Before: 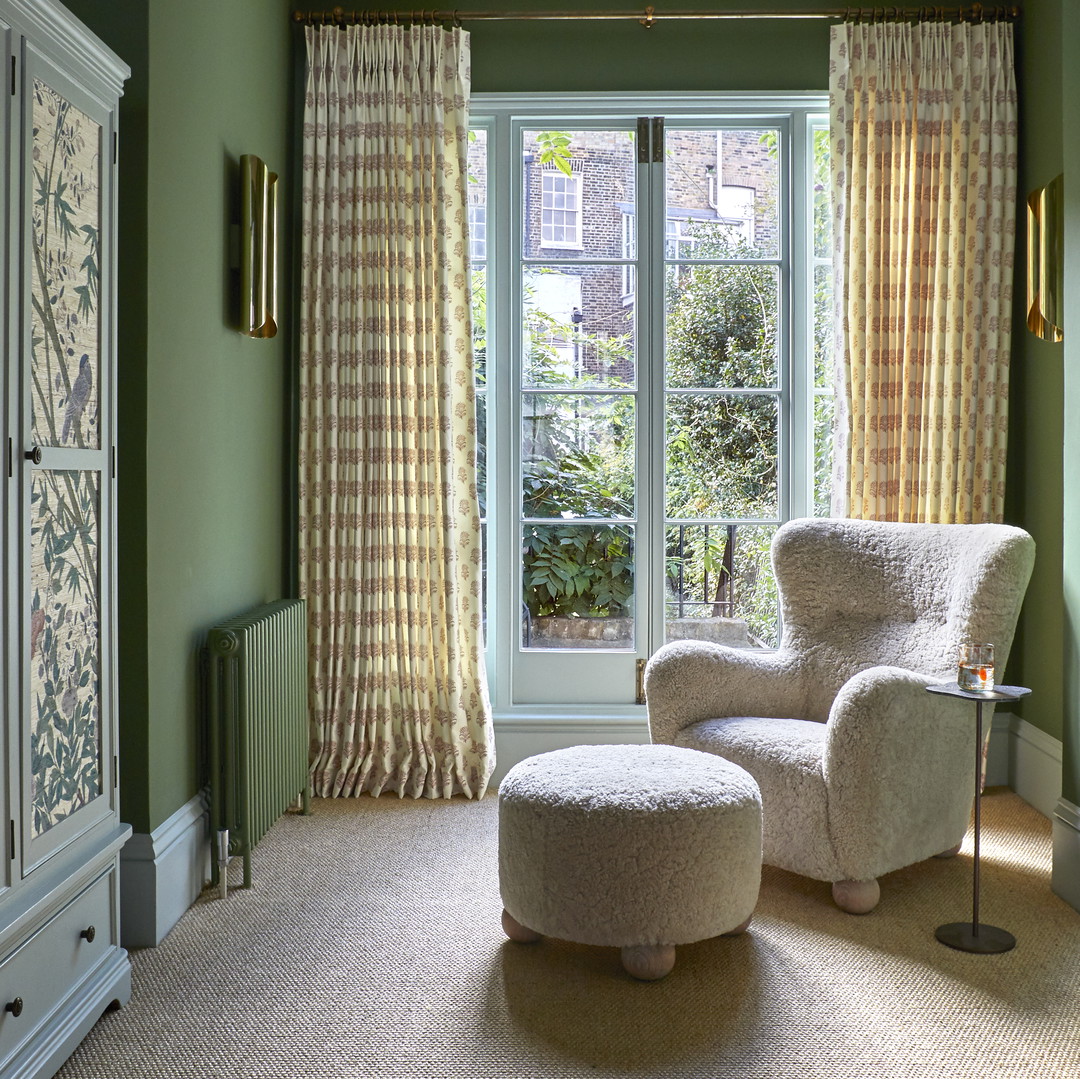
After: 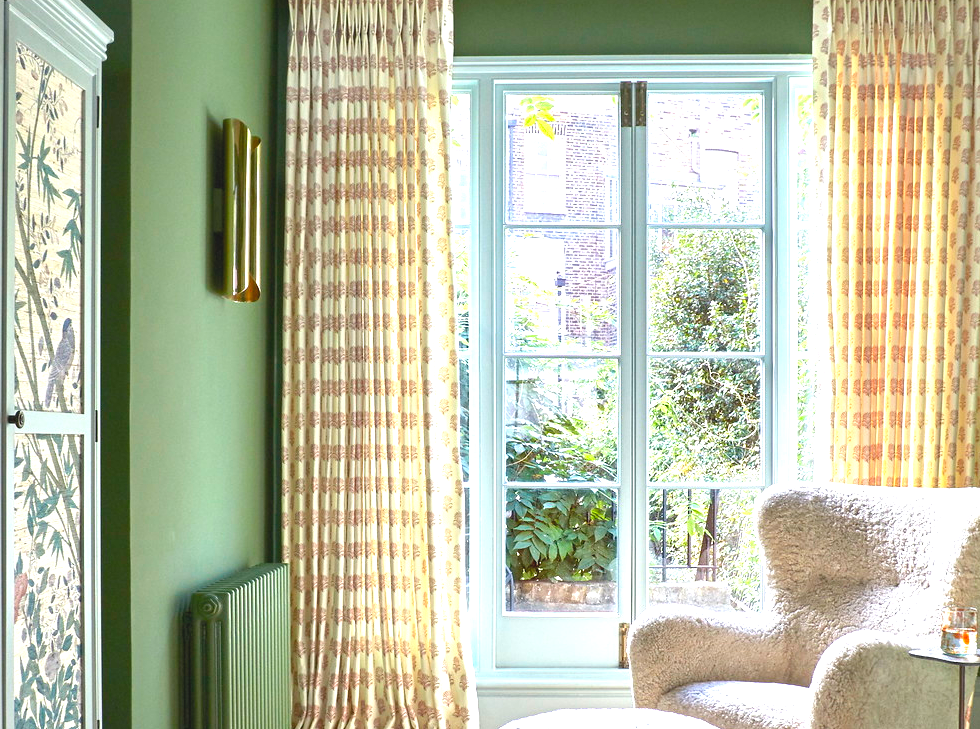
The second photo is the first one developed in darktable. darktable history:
crop: left 1.615%, top 3.409%, right 7.621%, bottom 28.502%
contrast brightness saturation: contrast -0.123
exposure: black level correction 0, exposure 1.385 EV, compensate highlight preservation false
